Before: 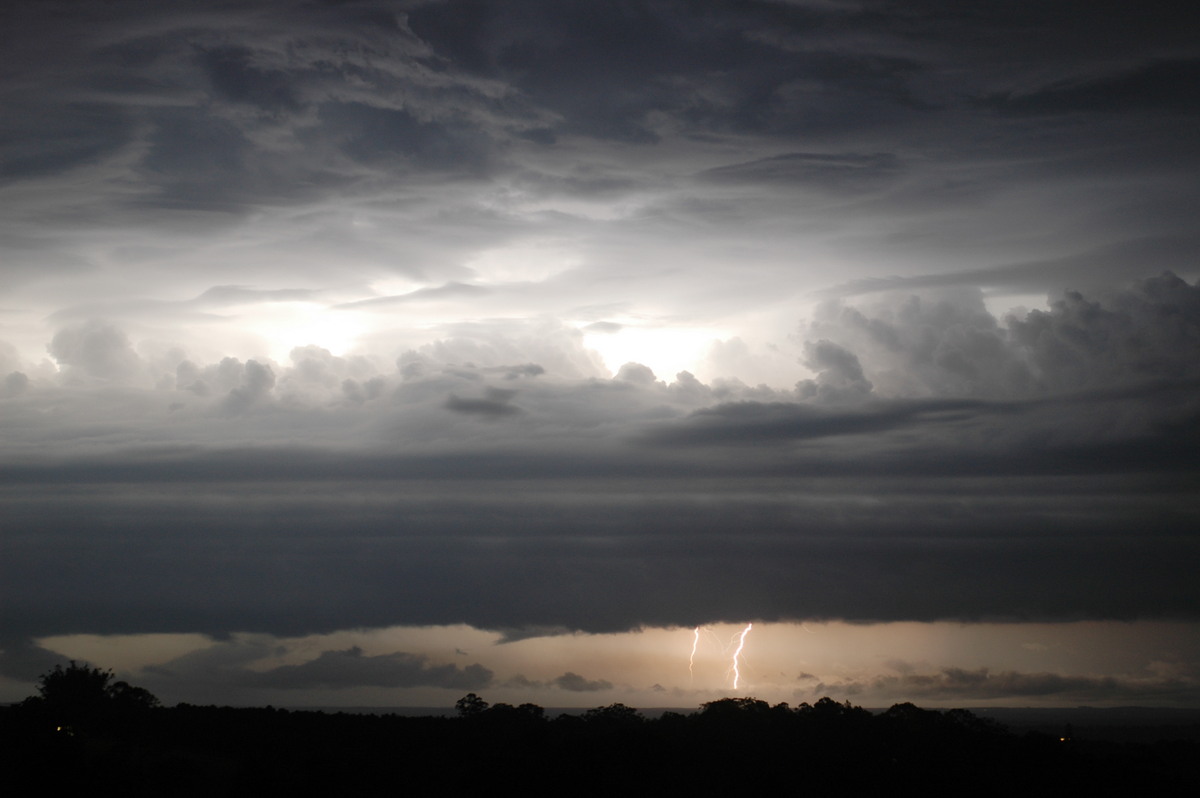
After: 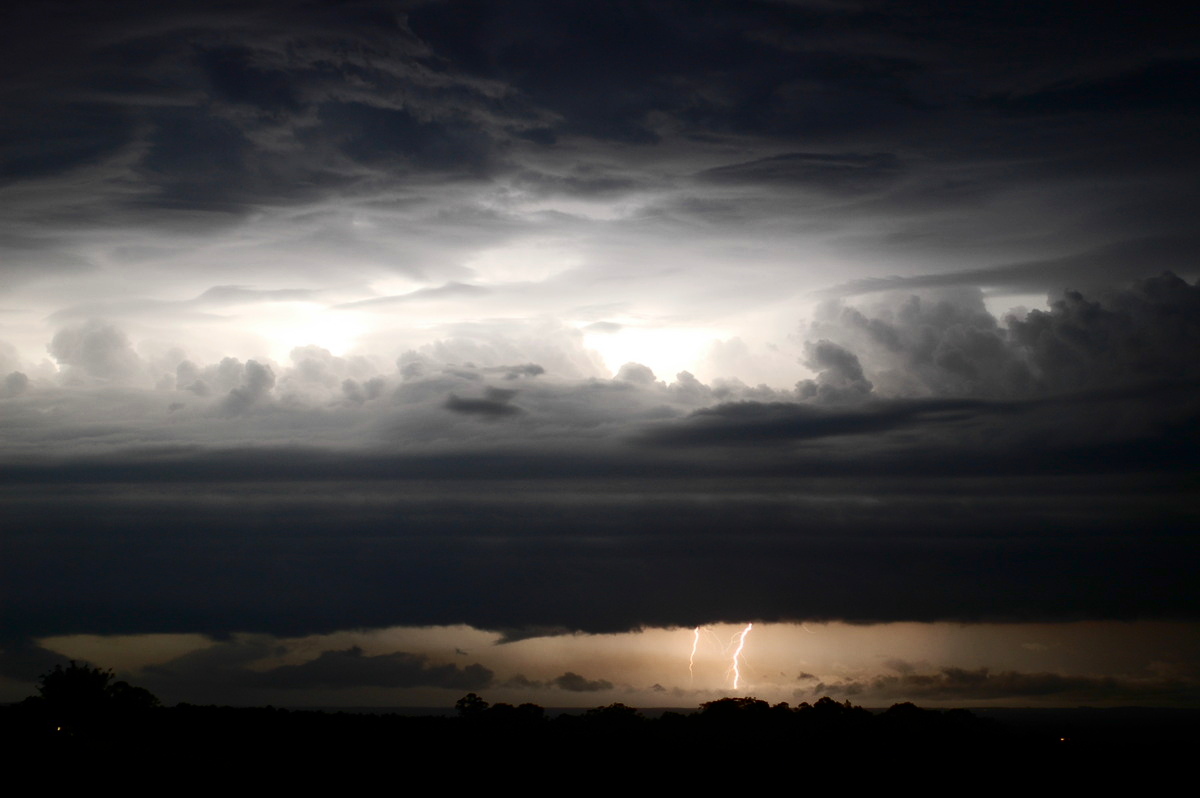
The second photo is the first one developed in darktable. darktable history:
contrast brightness saturation: contrast 0.217, brightness -0.184, saturation 0.236
